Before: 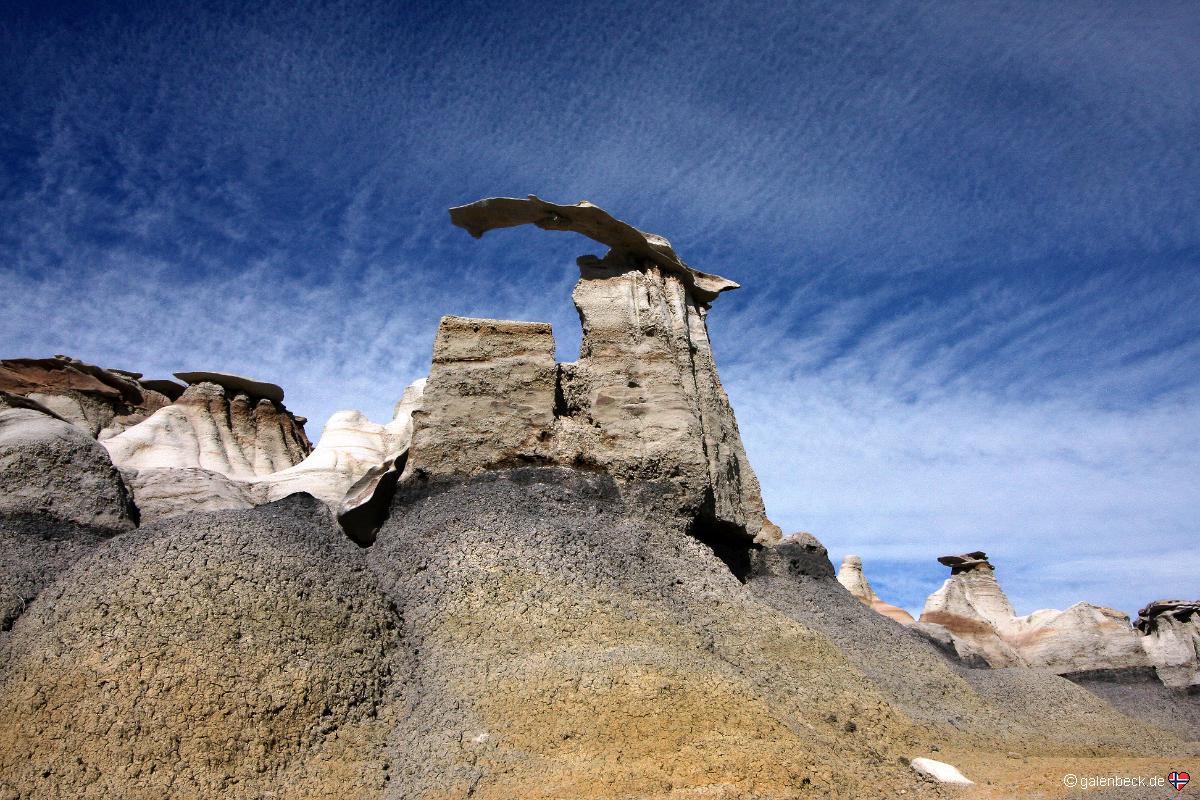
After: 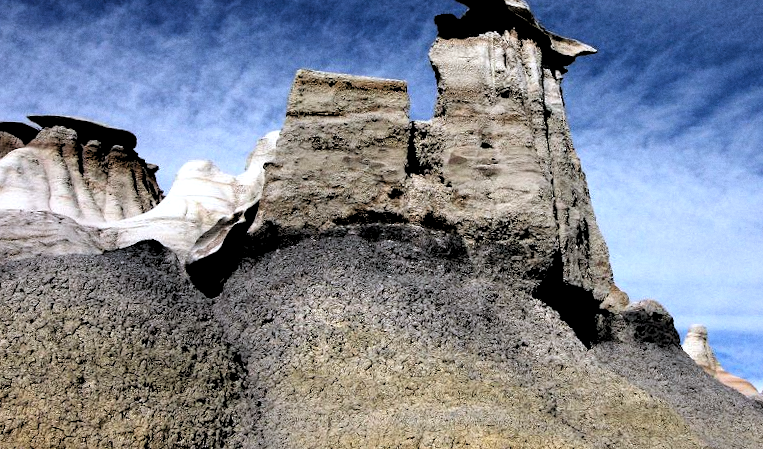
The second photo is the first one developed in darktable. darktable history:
crop: left 13.312%, top 31.28%, right 24.627%, bottom 15.582%
rgb levels: levels [[0.034, 0.472, 0.904], [0, 0.5, 1], [0, 0.5, 1]]
grain: coarseness 0.09 ISO, strength 16.61%
rotate and perspective: rotation 2.27°, automatic cropping off
white balance: red 0.967, blue 1.049
